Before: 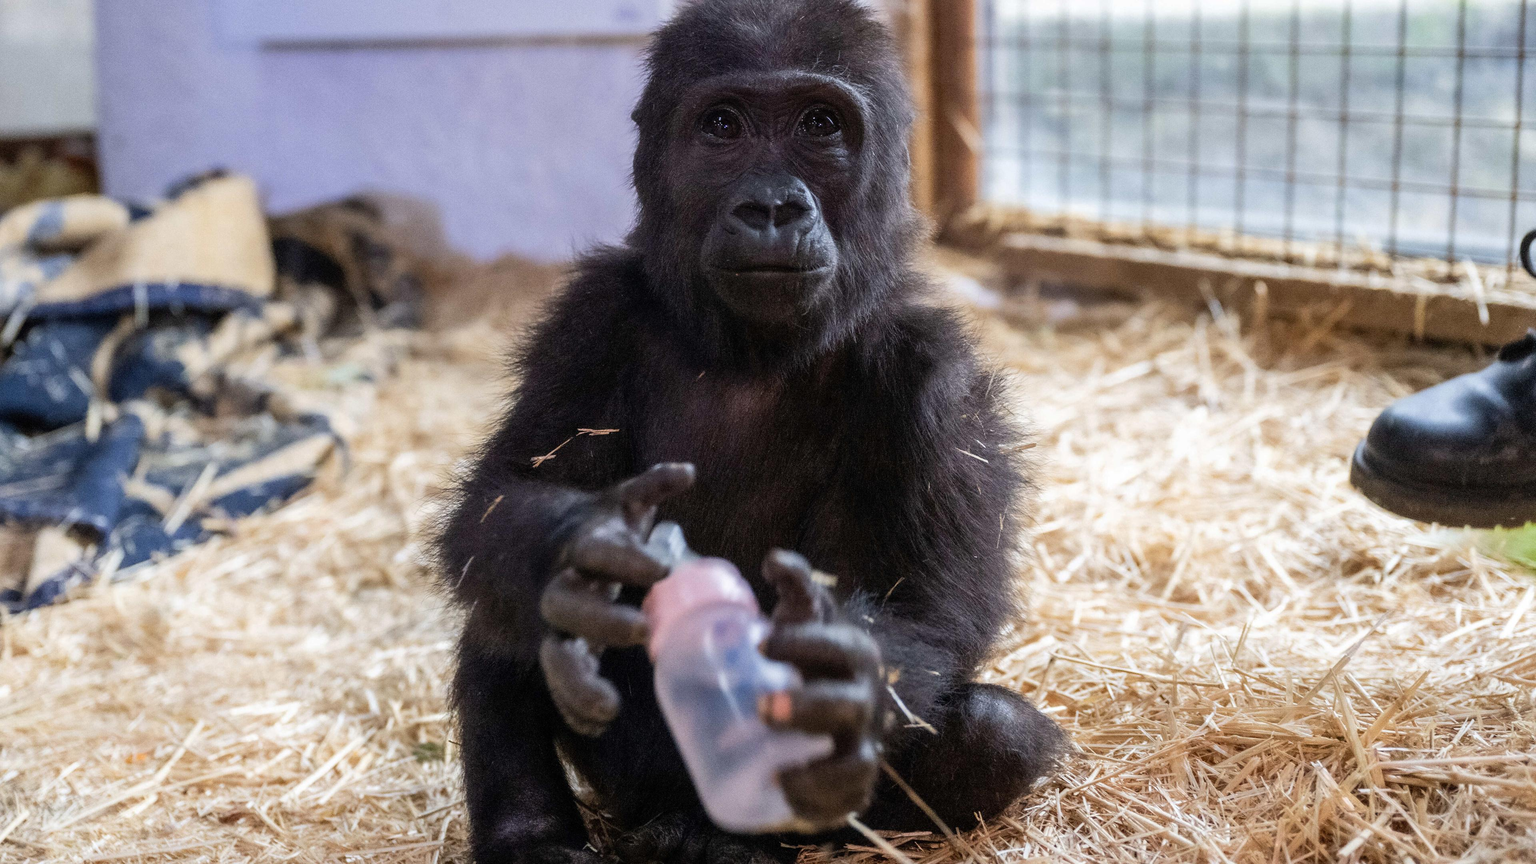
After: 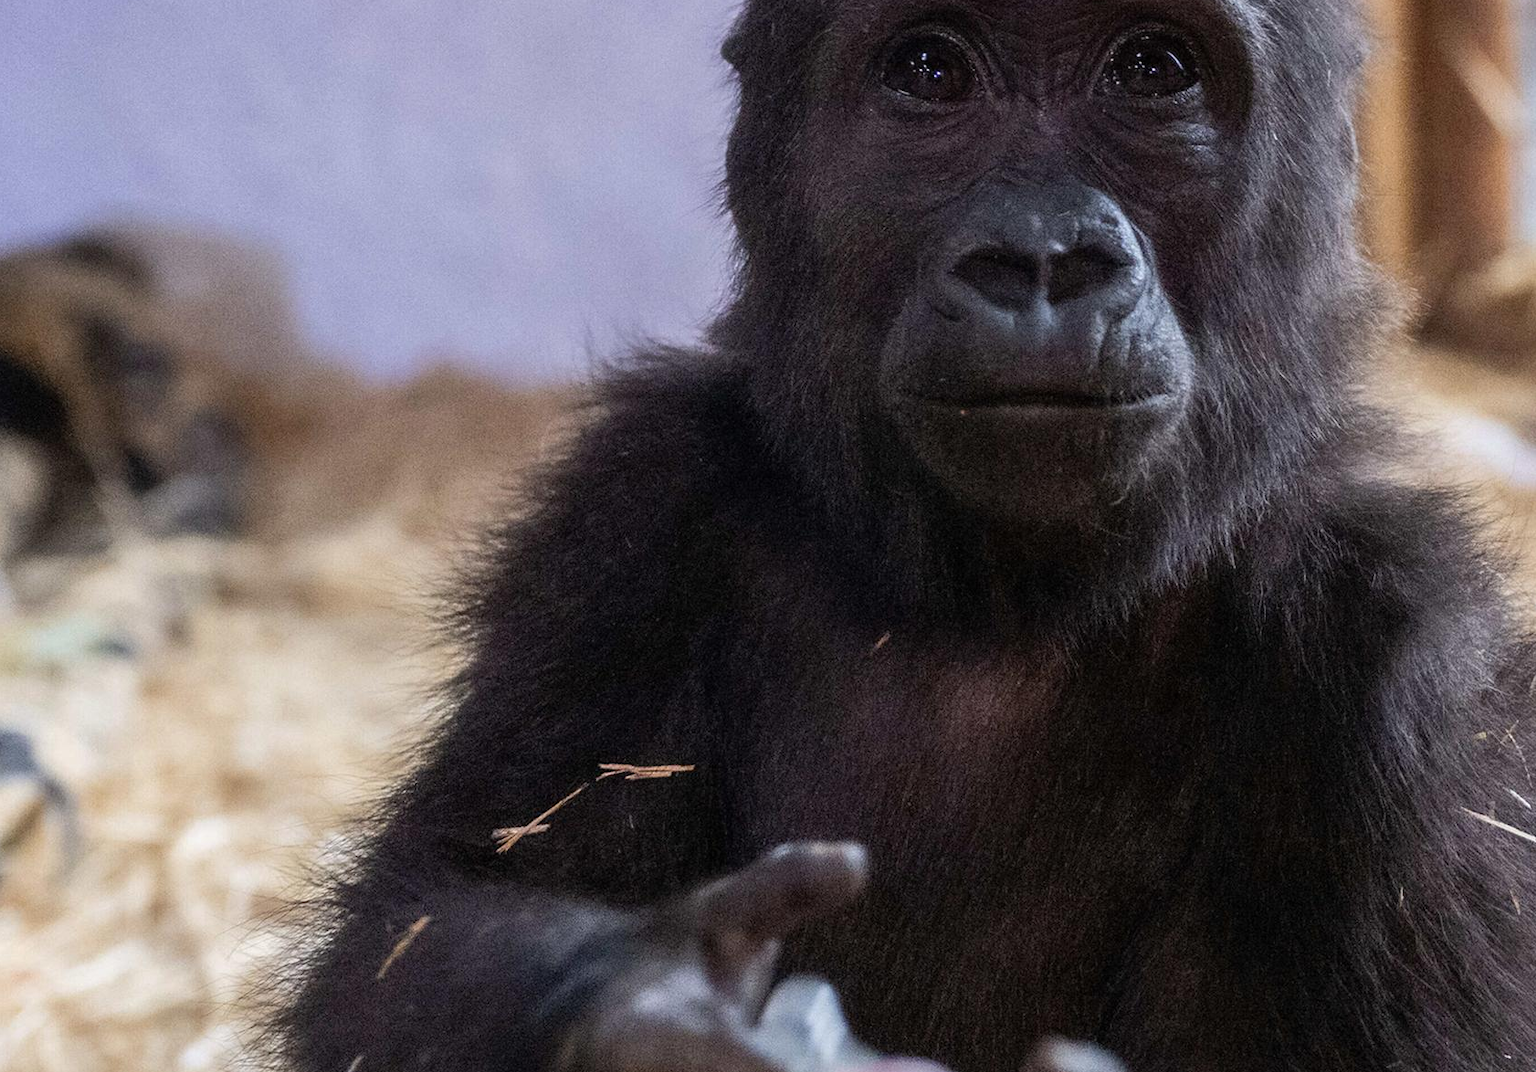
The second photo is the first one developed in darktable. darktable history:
crop: left 20.545%, top 10.891%, right 35.646%, bottom 34.713%
